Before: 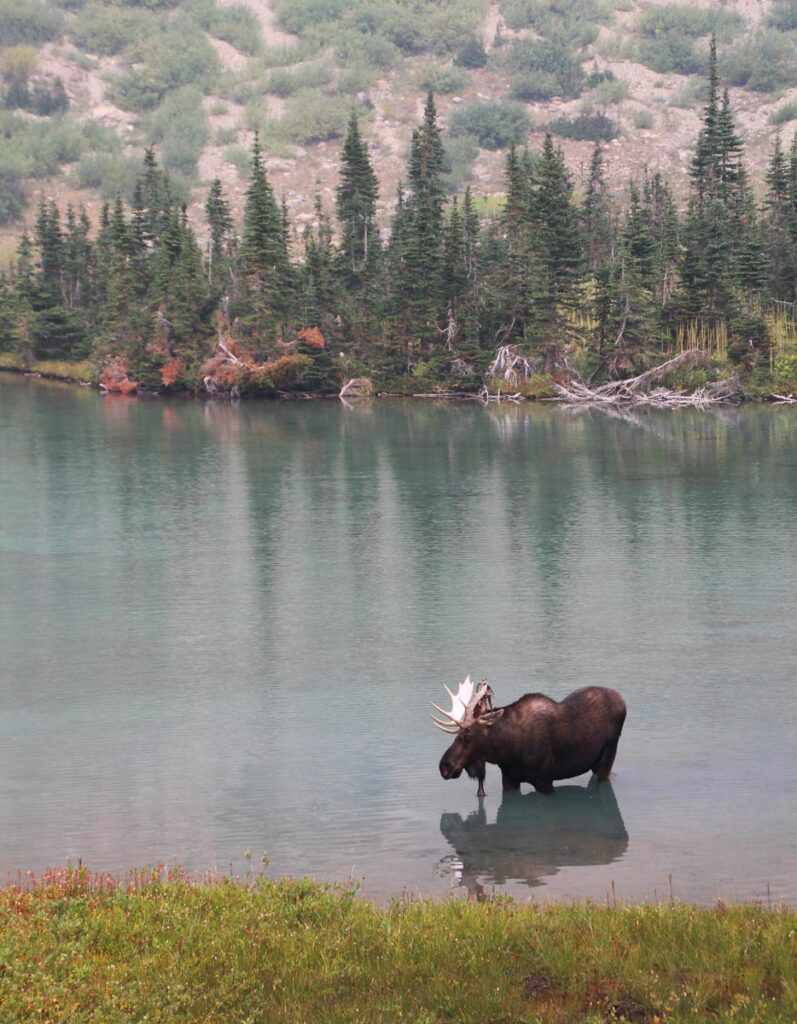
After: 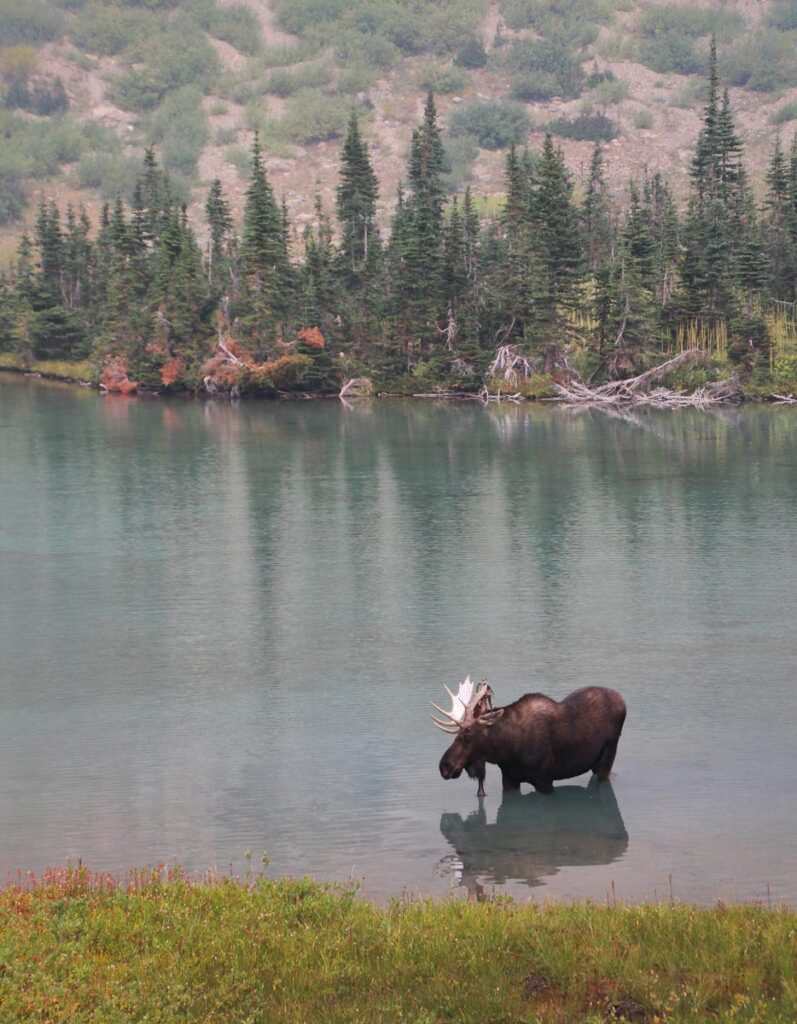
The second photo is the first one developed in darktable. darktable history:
exposure: exposure 0.014 EV, compensate highlight preservation false
shadows and highlights: shadows 25.11, highlights -70.95
